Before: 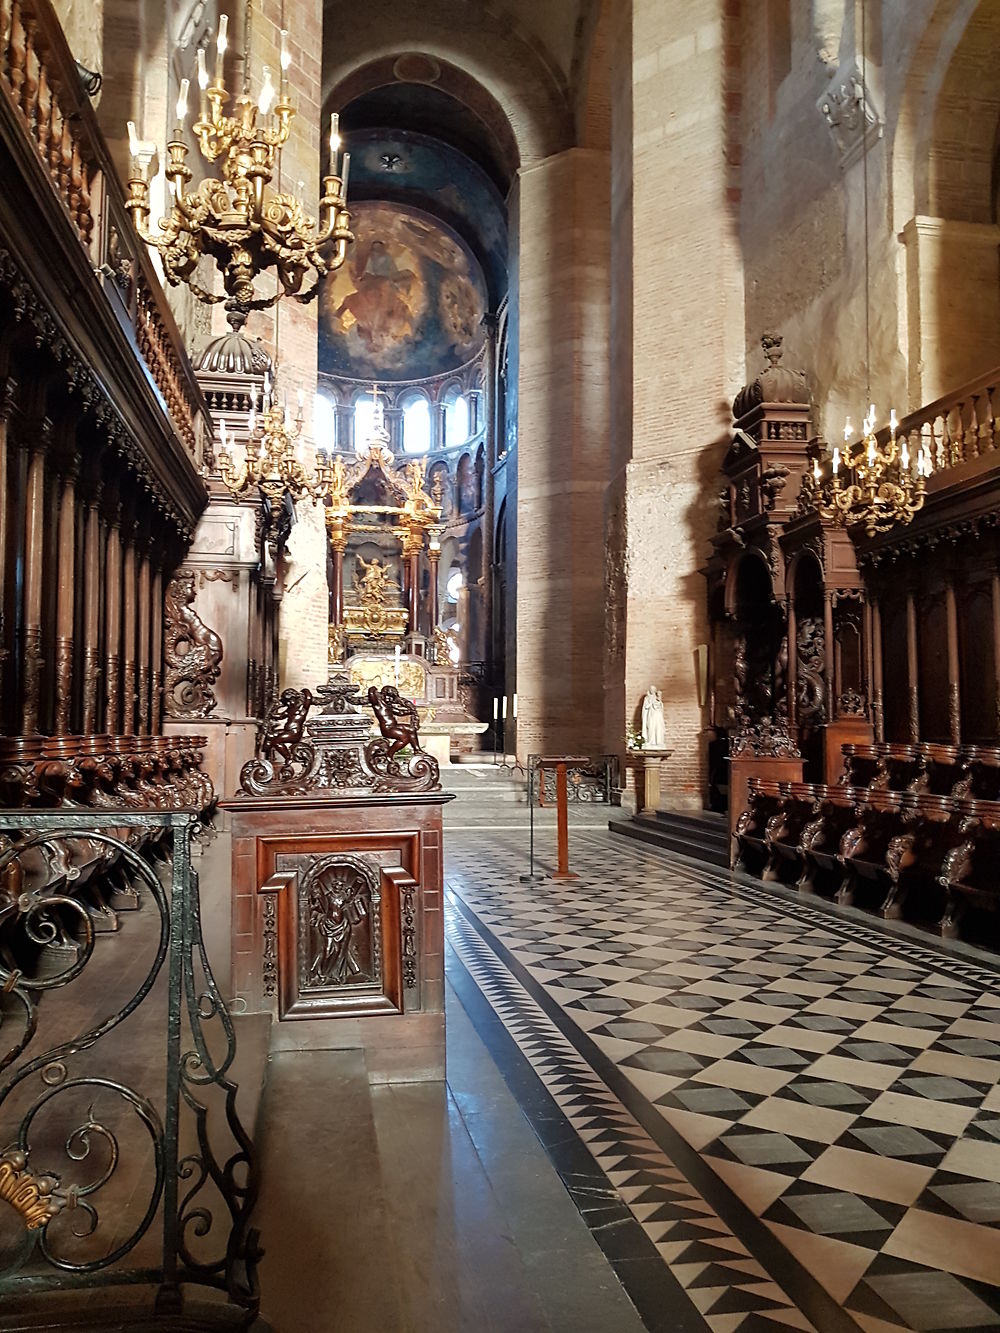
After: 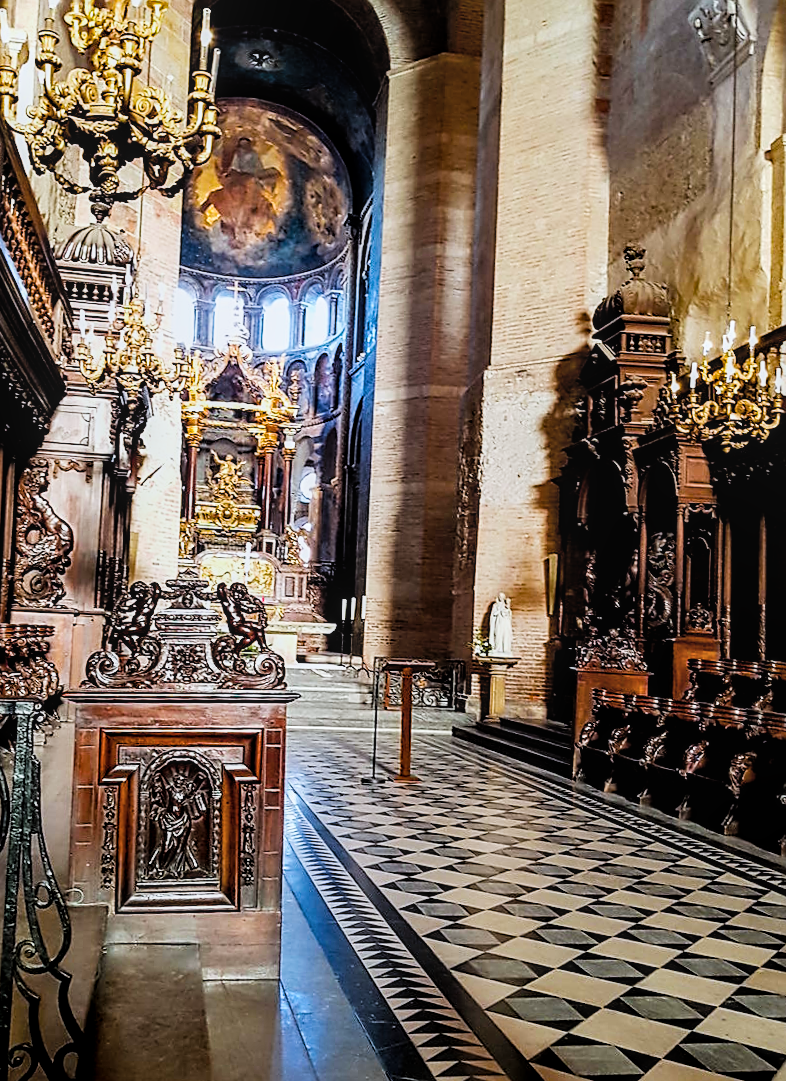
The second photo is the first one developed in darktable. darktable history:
sharpen: on, module defaults
crop: left 16.768%, top 8.653%, right 8.362%, bottom 12.485%
local contrast: on, module defaults
rotate and perspective: rotation 2.27°, automatic cropping off
contrast brightness saturation: contrast 0.05, brightness 0.06, saturation 0.01
white balance: red 0.967, blue 1.049
color balance rgb: linear chroma grading › global chroma 9%, perceptual saturation grading › global saturation 36%, perceptual saturation grading › shadows 35%, perceptual brilliance grading › global brilliance 15%, perceptual brilliance grading › shadows -35%, global vibrance 15%
filmic rgb: black relative exposure -5 EV, hardness 2.88, contrast 1.2, highlights saturation mix -30%
